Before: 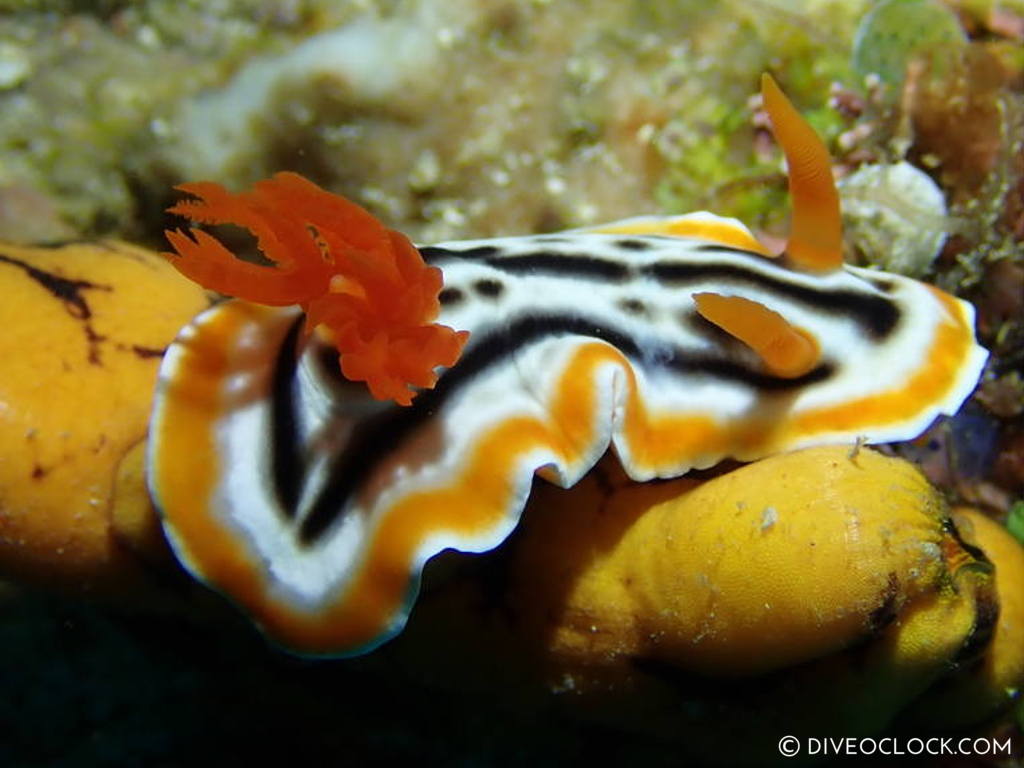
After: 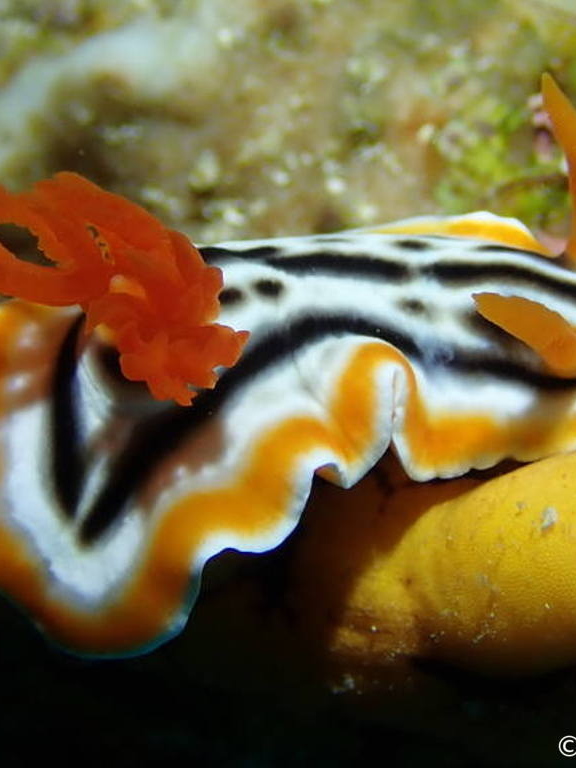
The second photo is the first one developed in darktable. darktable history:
crop: left 21.496%, right 22.254%
exposure: compensate highlight preservation false
